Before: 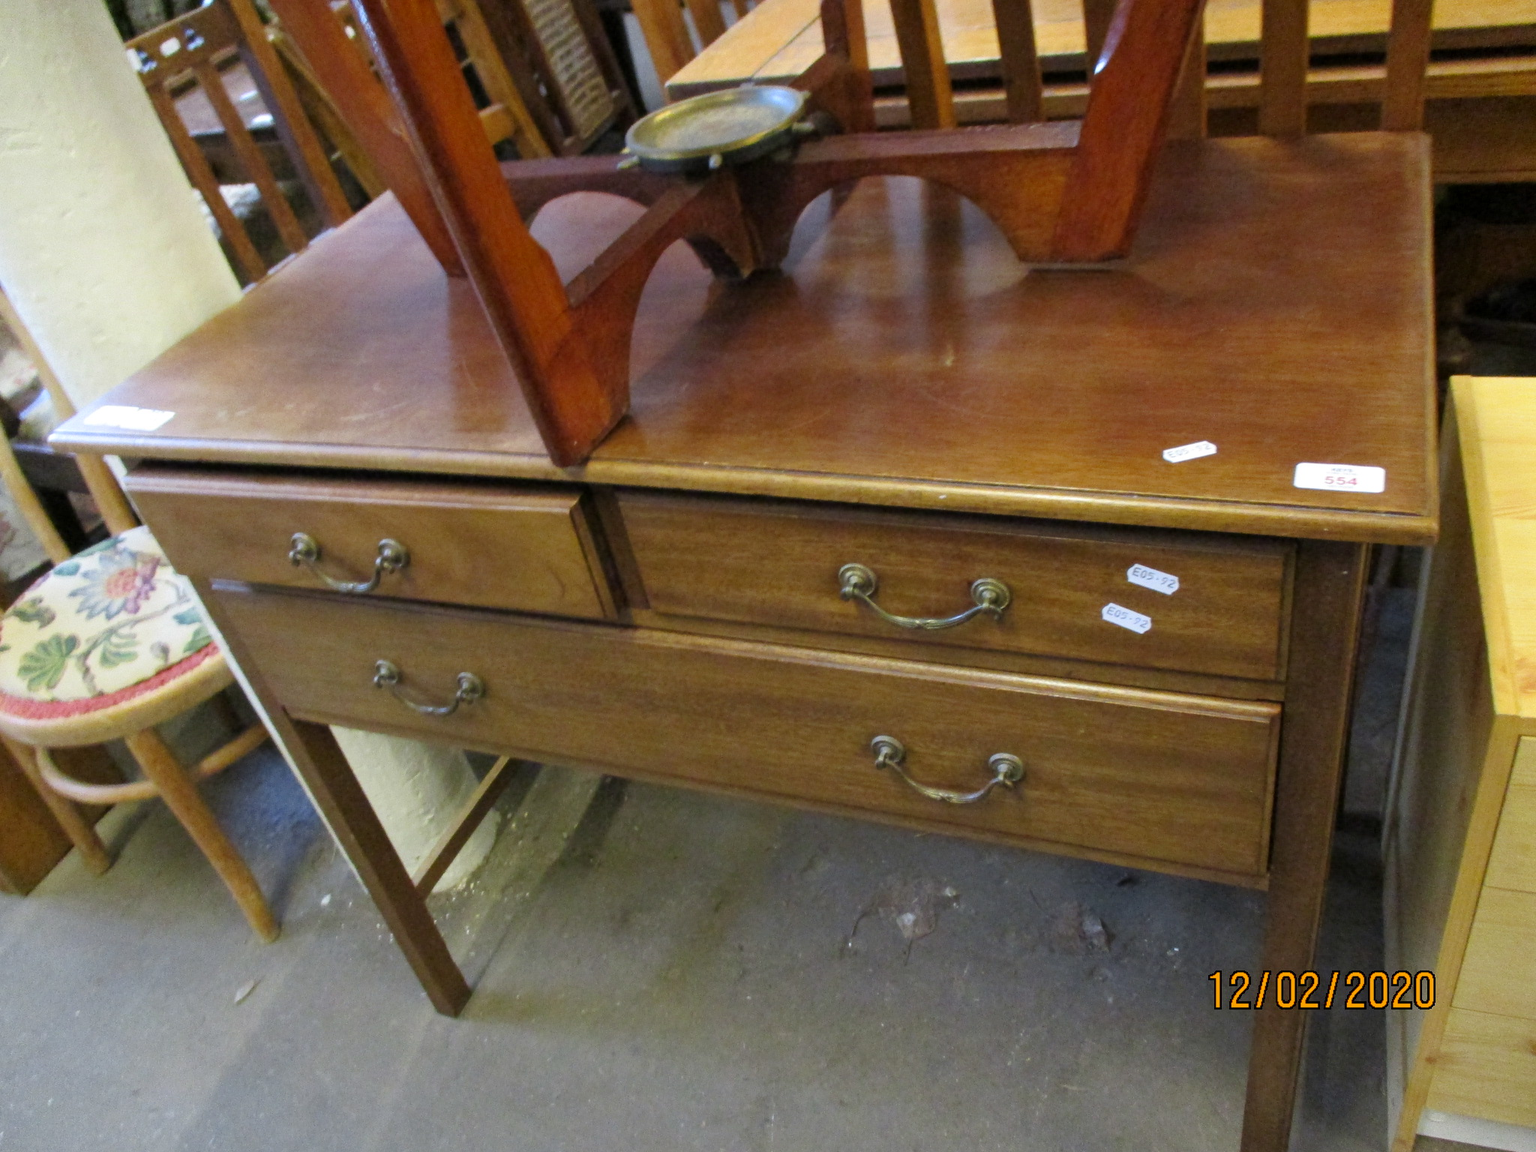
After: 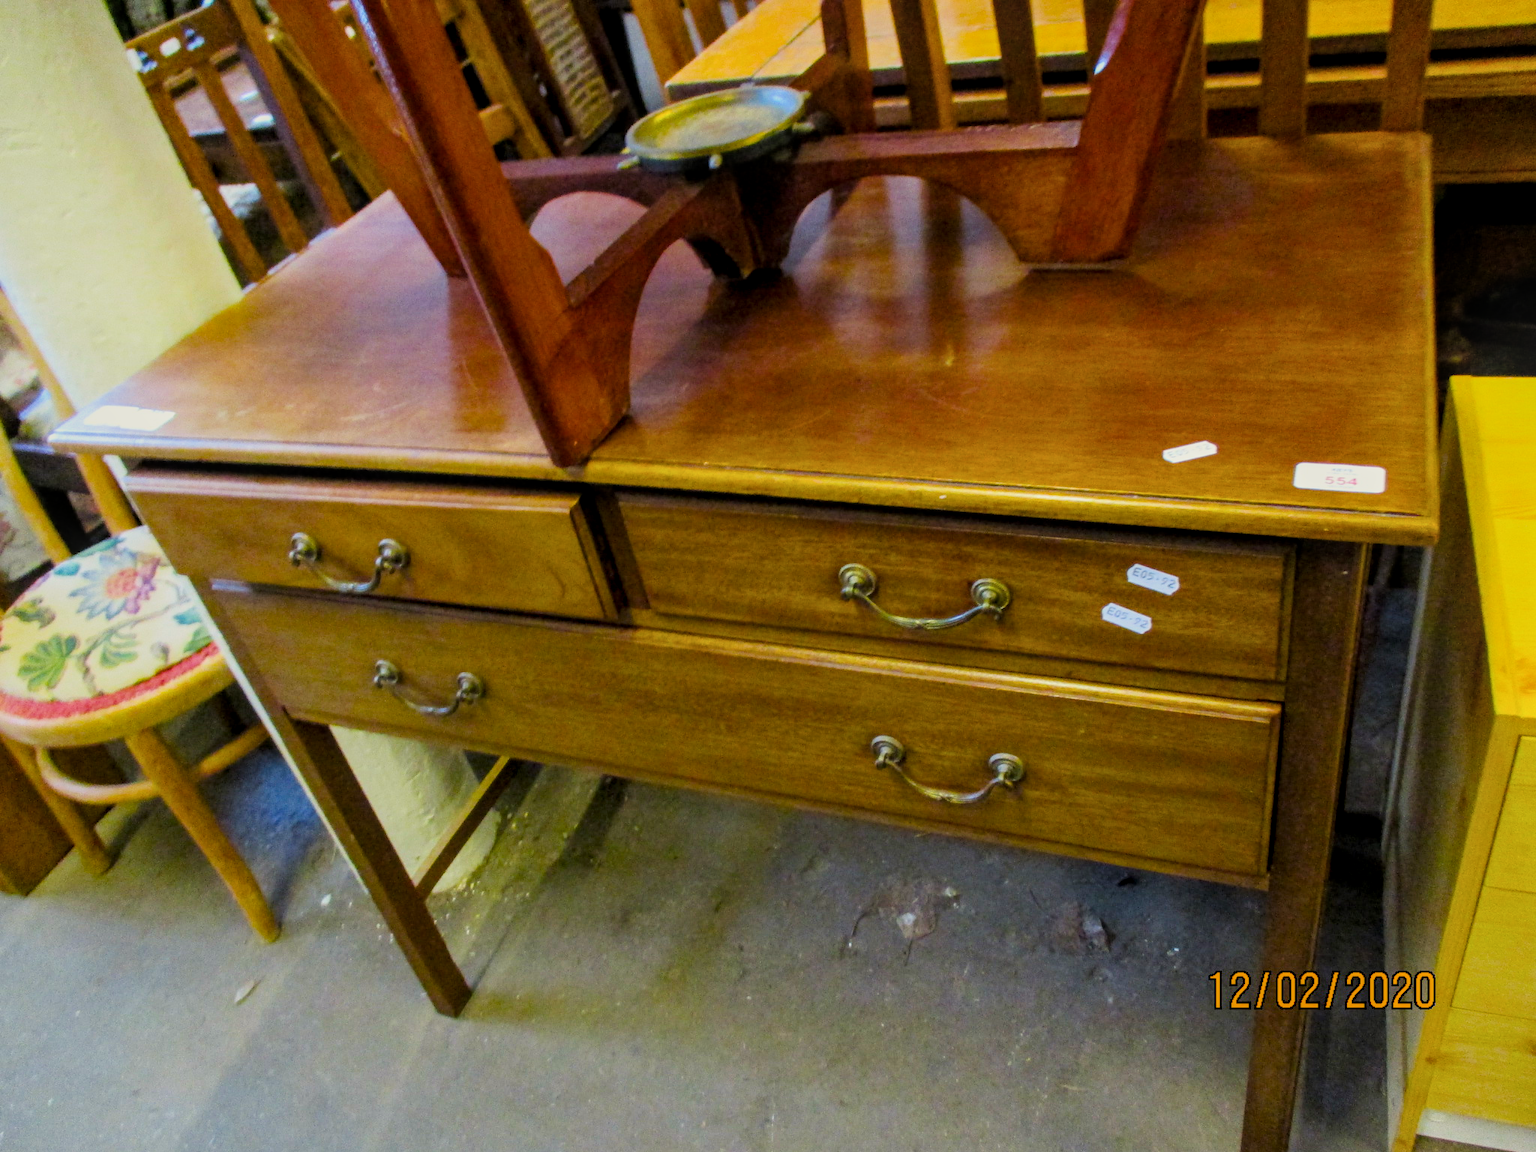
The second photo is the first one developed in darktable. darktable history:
local contrast: on, module defaults
exposure: black level correction -0.003, exposure 0.046 EV, compensate exposure bias true, compensate highlight preservation false
filmic rgb: black relative exposure -7.65 EV, white relative exposure 4.56 EV, hardness 3.61, contrast 1.105, iterations of high-quality reconstruction 0
color balance rgb: highlights gain › luminance 6.215%, highlights gain › chroma 2.57%, highlights gain › hue 89.86°, perceptual saturation grading › global saturation 30.038%, global vibrance 50.085%
